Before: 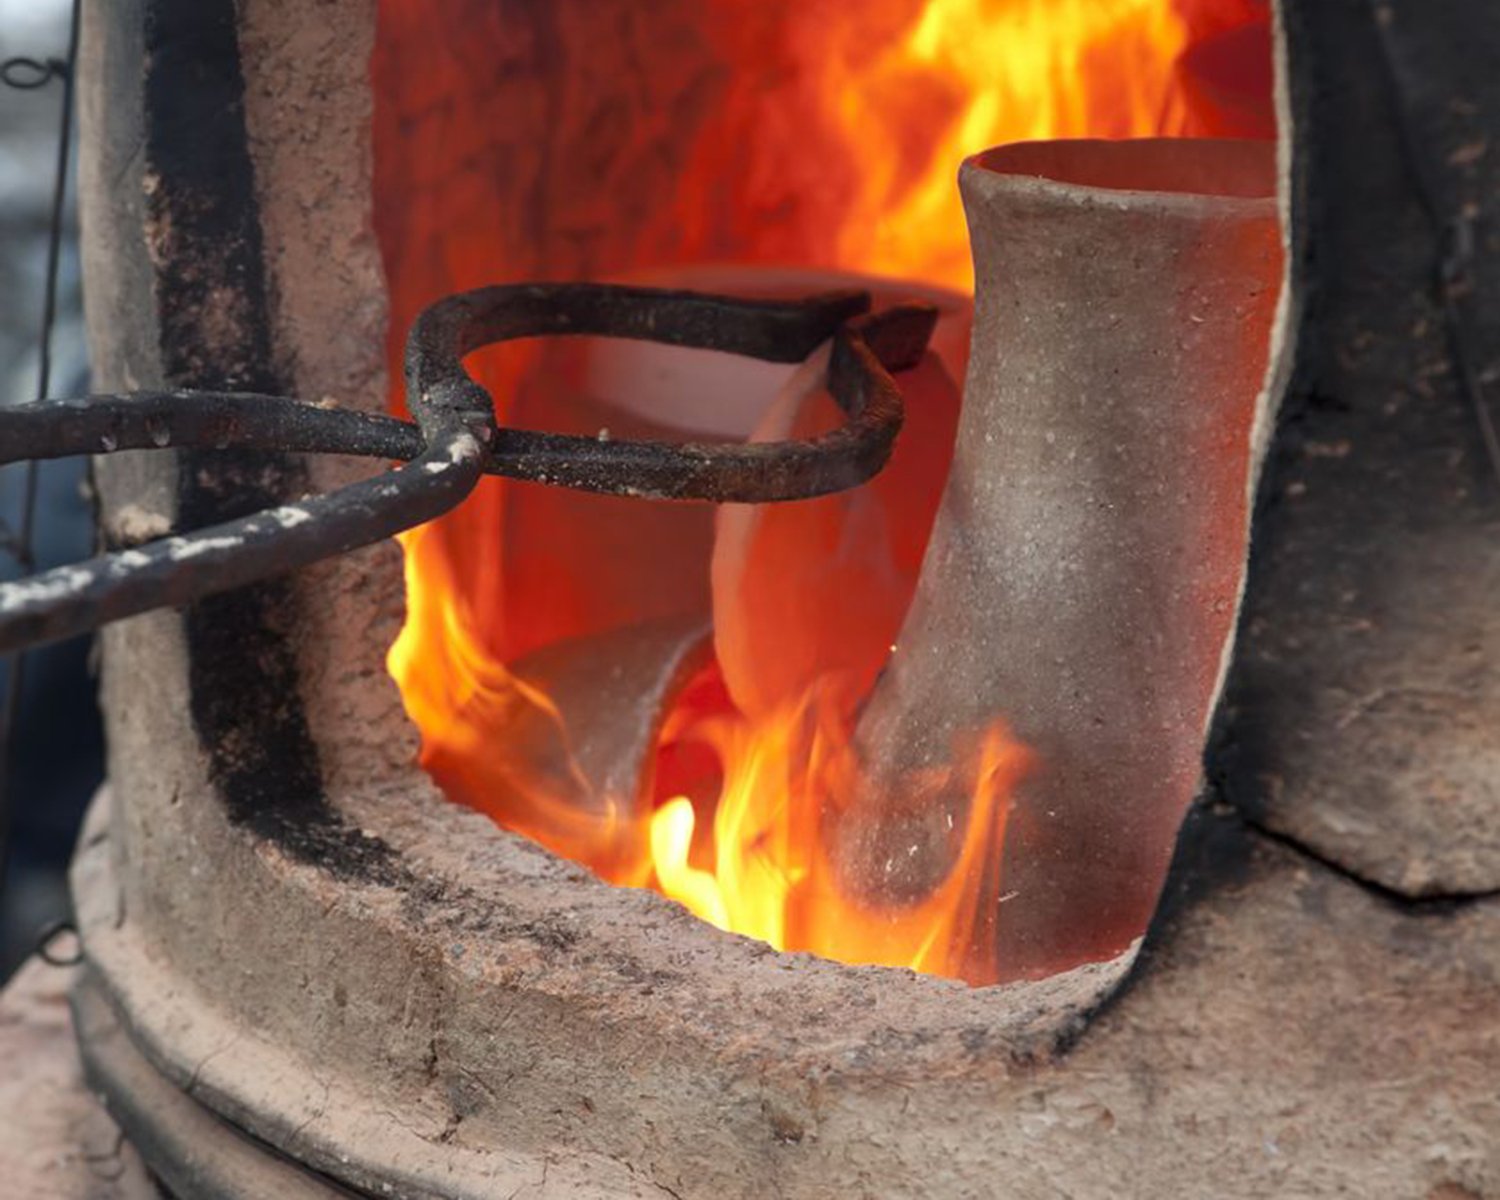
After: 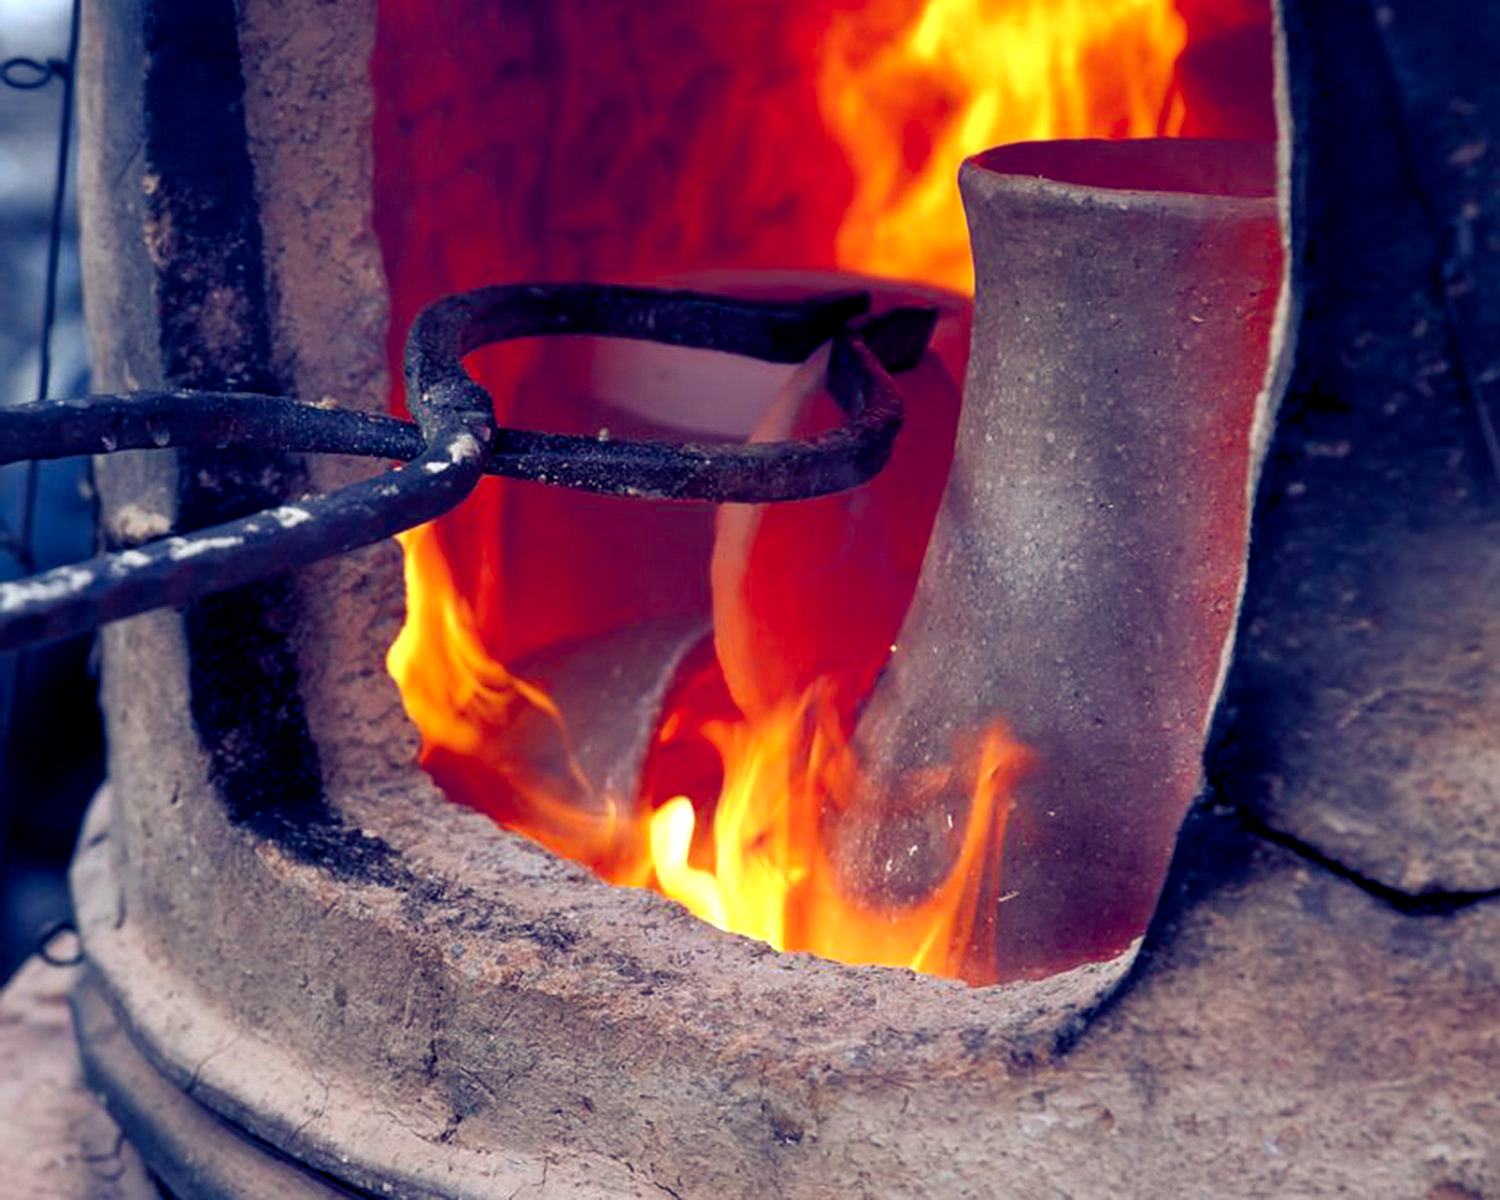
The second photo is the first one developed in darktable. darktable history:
color balance rgb: shadows lift › luminance -41.13%, shadows lift › chroma 14.13%, shadows lift › hue 260°, power › luminance -3.76%, power › chroma 0.56%, power › hue 40.37°, highlights gain › luminance 16.81%, highlights gain › chroma 2.94%, highlights gain › hue 260°, global offset › luminance -0.29%, global offset › chroma 0.31%, global offset › hue 260°, perceptual saturation grading › global saturation 20%, perceptual saturation grading › highlights -13.92%, perceptual saturation grading › shadows 50%
sharpen: amount 0.2
